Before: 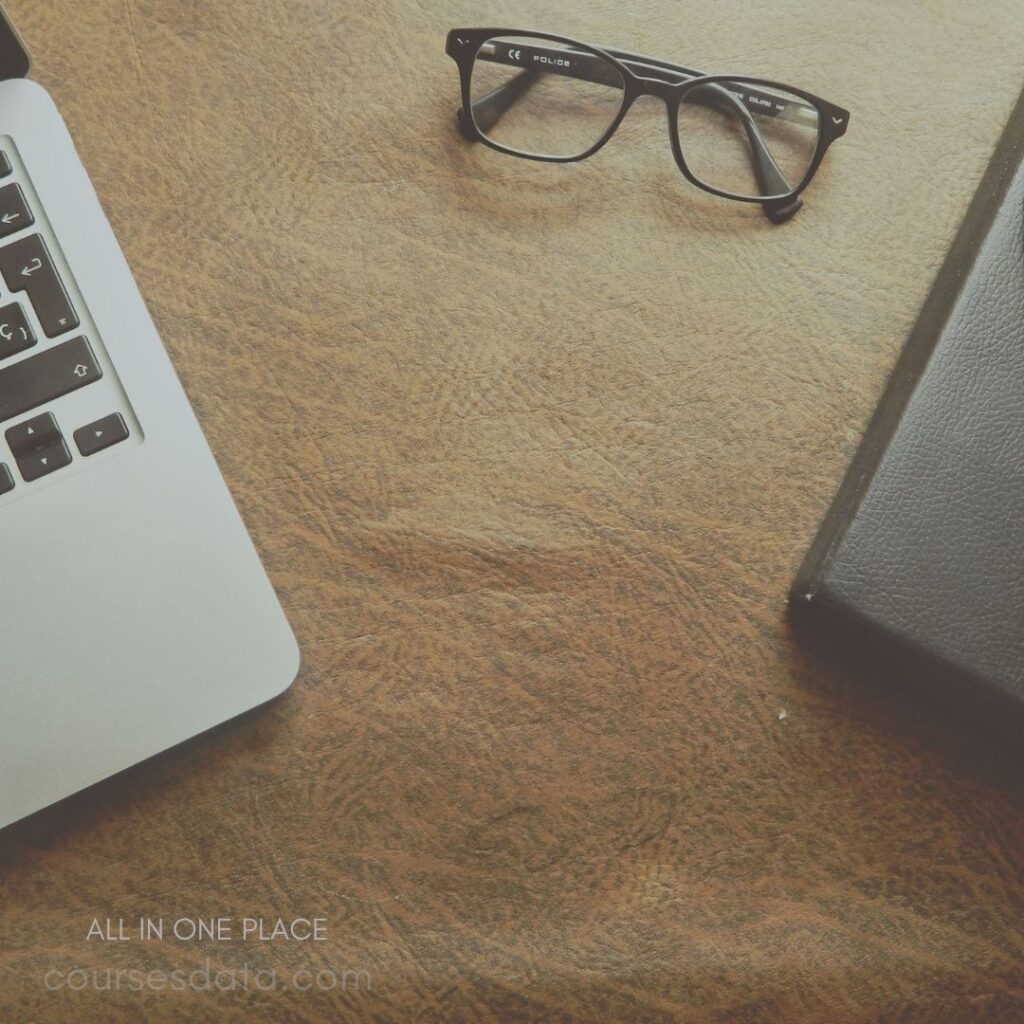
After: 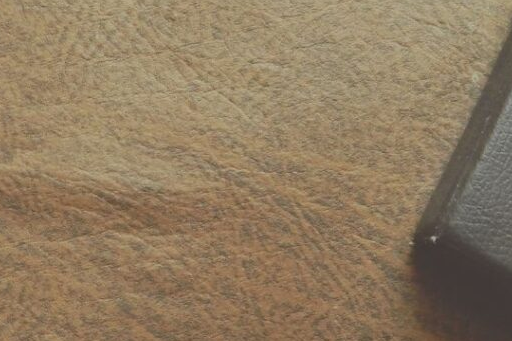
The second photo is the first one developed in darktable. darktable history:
crop: left 36.665%, top 35.032%, right 12.997%, bottom 31.099%
